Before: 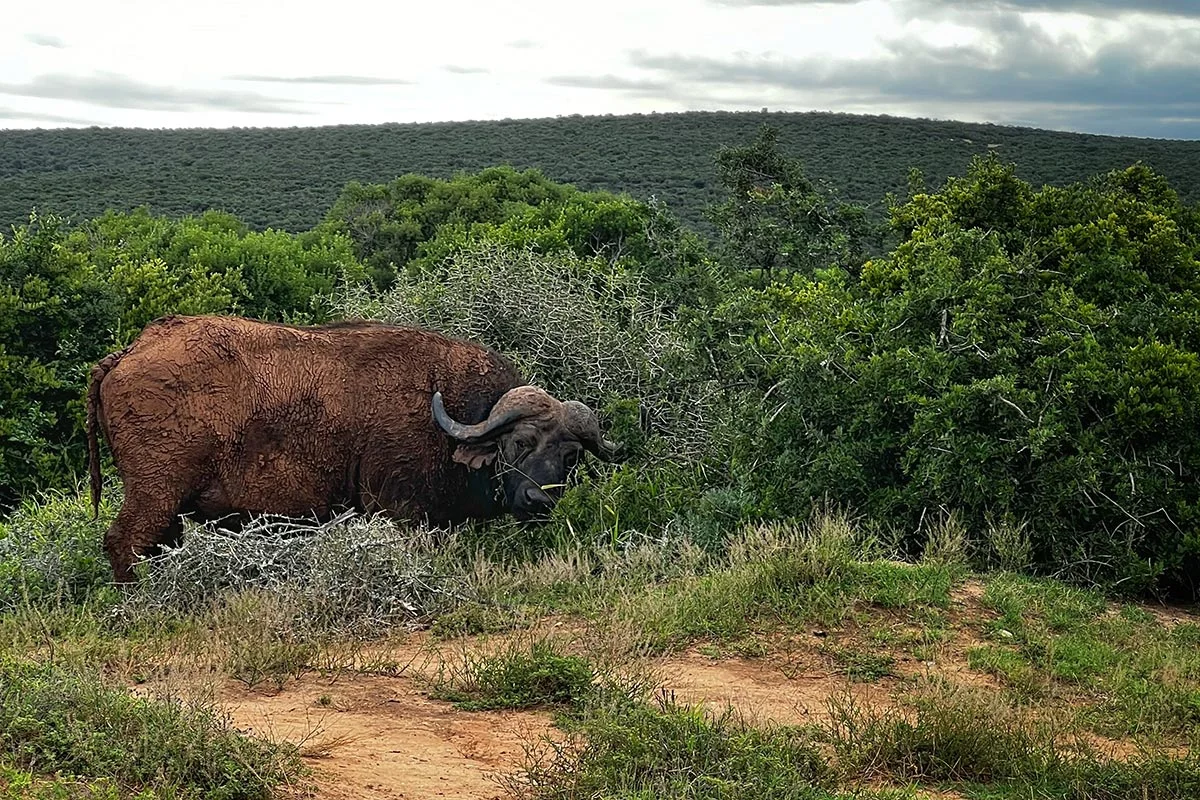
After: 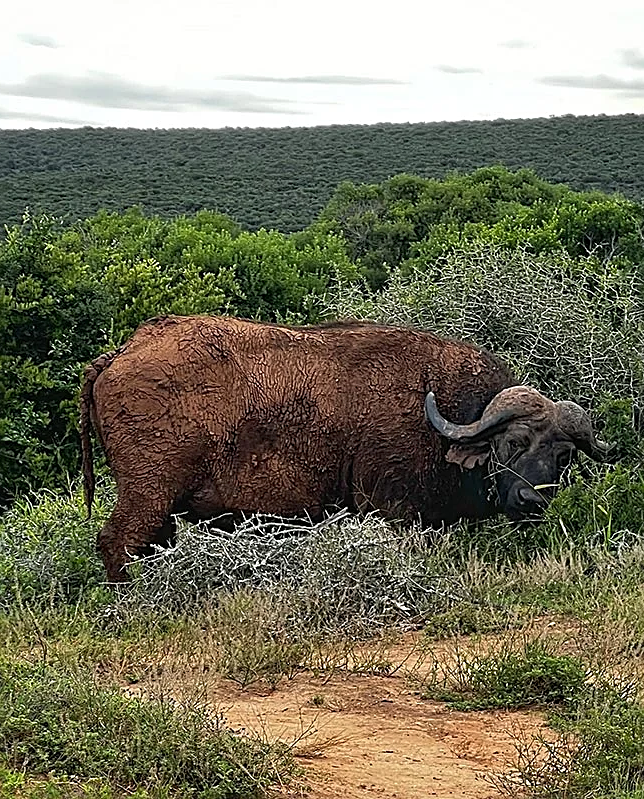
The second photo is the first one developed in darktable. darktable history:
sharpen: on, module defaults
crop: left 0.664%, right 45.514%, bottom 0.086%
